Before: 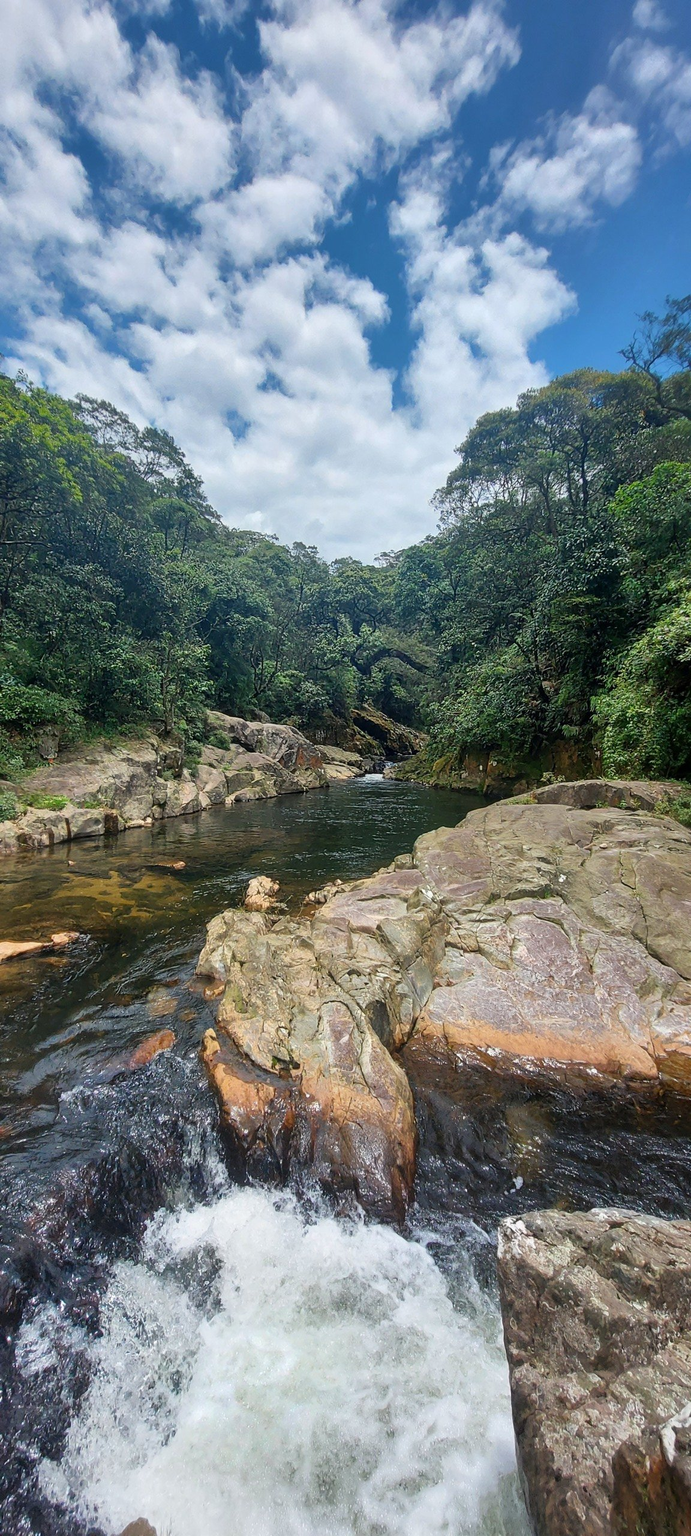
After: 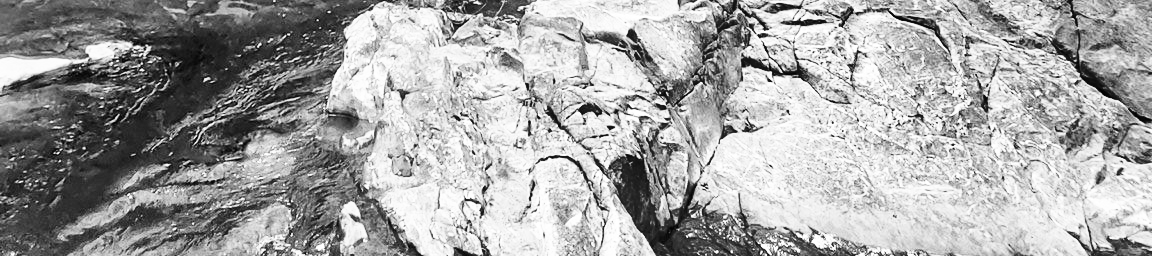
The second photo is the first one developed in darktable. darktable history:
crop and rotate: top 59.084%, bottom 30.916%
exposure: exposure 0.258 EV, compensate highlight preservation false
shadows and highlights: radius 108.52, shadows 40.68, highlights -72.88, low approximation 0.01, soften with gaussian
base curve: curves: ch0 [(0, 0) (0.007, 0.004) (0.027, 0.03) (0.046, 0.07) (0.207, 0.54) (0.442, 0.872) (0.673, 0.972) (1, 1)], preserve colors none
white balance: emerald 1
monochrome: on, module defaults
